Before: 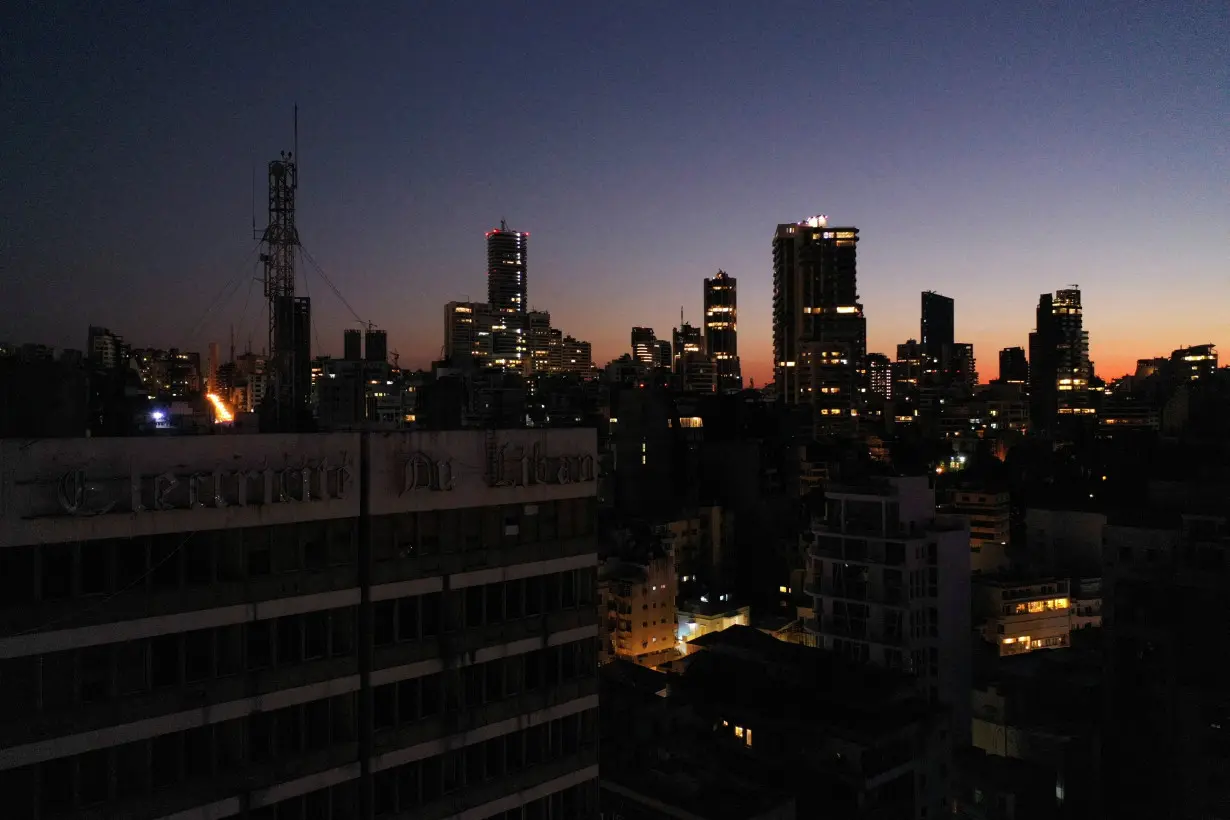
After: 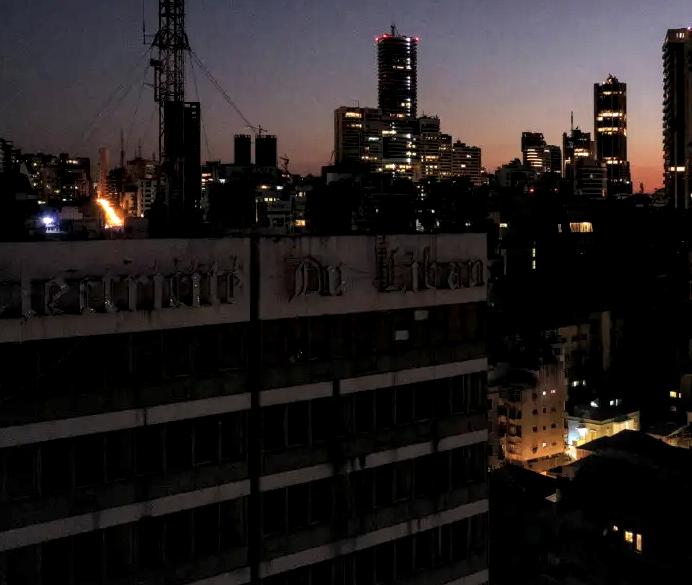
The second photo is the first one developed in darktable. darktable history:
local contrast: highlights 60%, shadows 60%, detail 160%
crop: left 8.966%, top 23.852%, right 34.699%, bottom 4.703%
